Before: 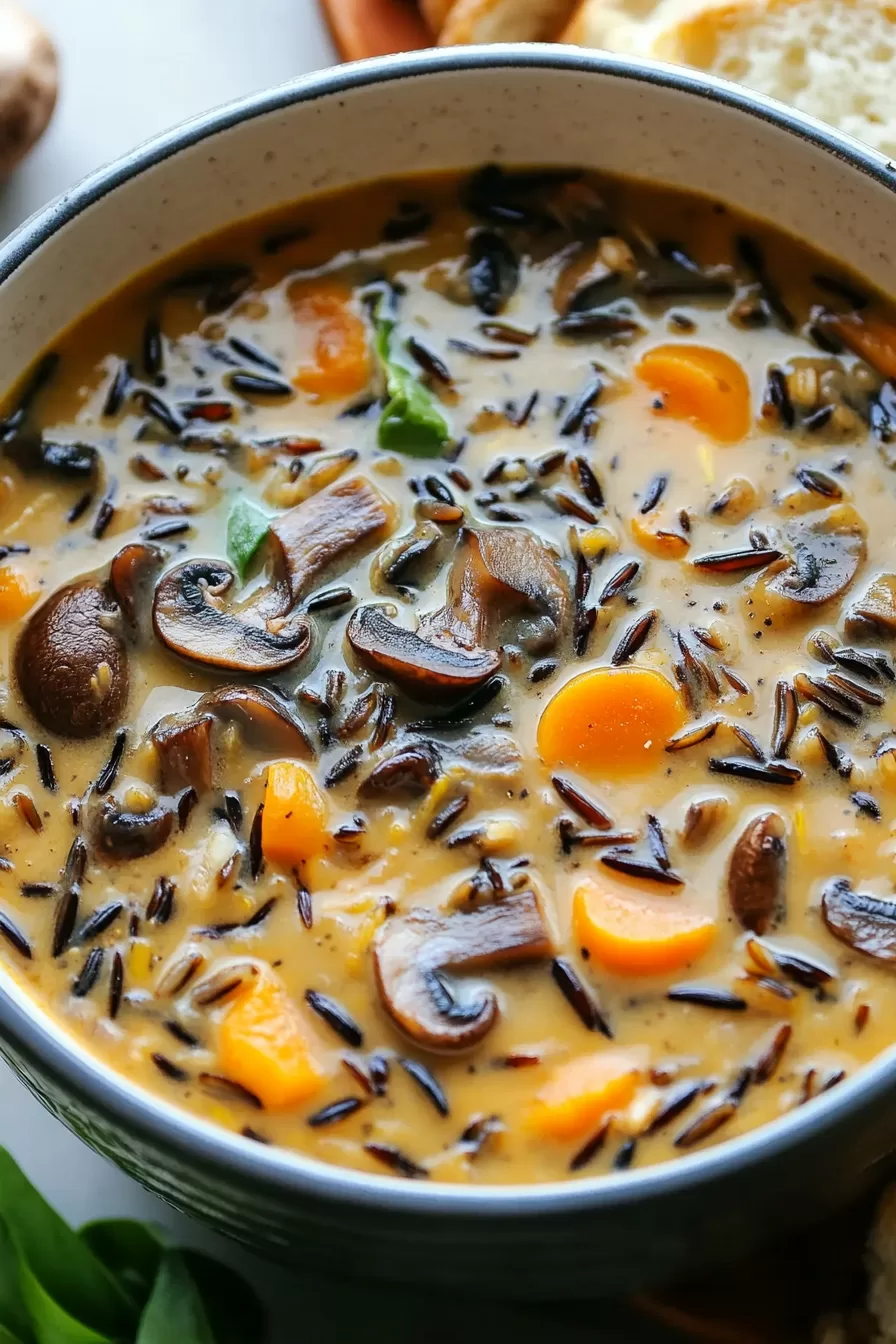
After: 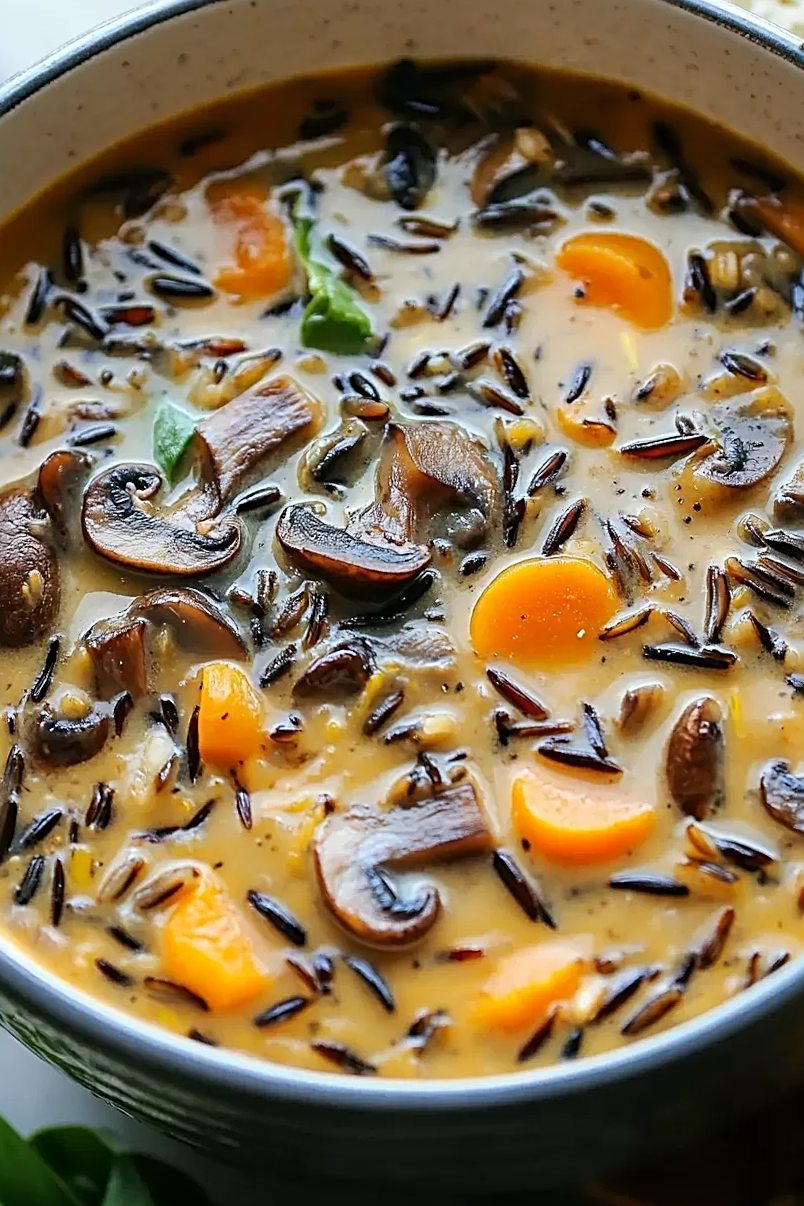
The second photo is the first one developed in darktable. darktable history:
sharpen: radius 2.543, amount 0.636
crop and rotate: angle 1.96°, left 5.673%, top 5.673%
